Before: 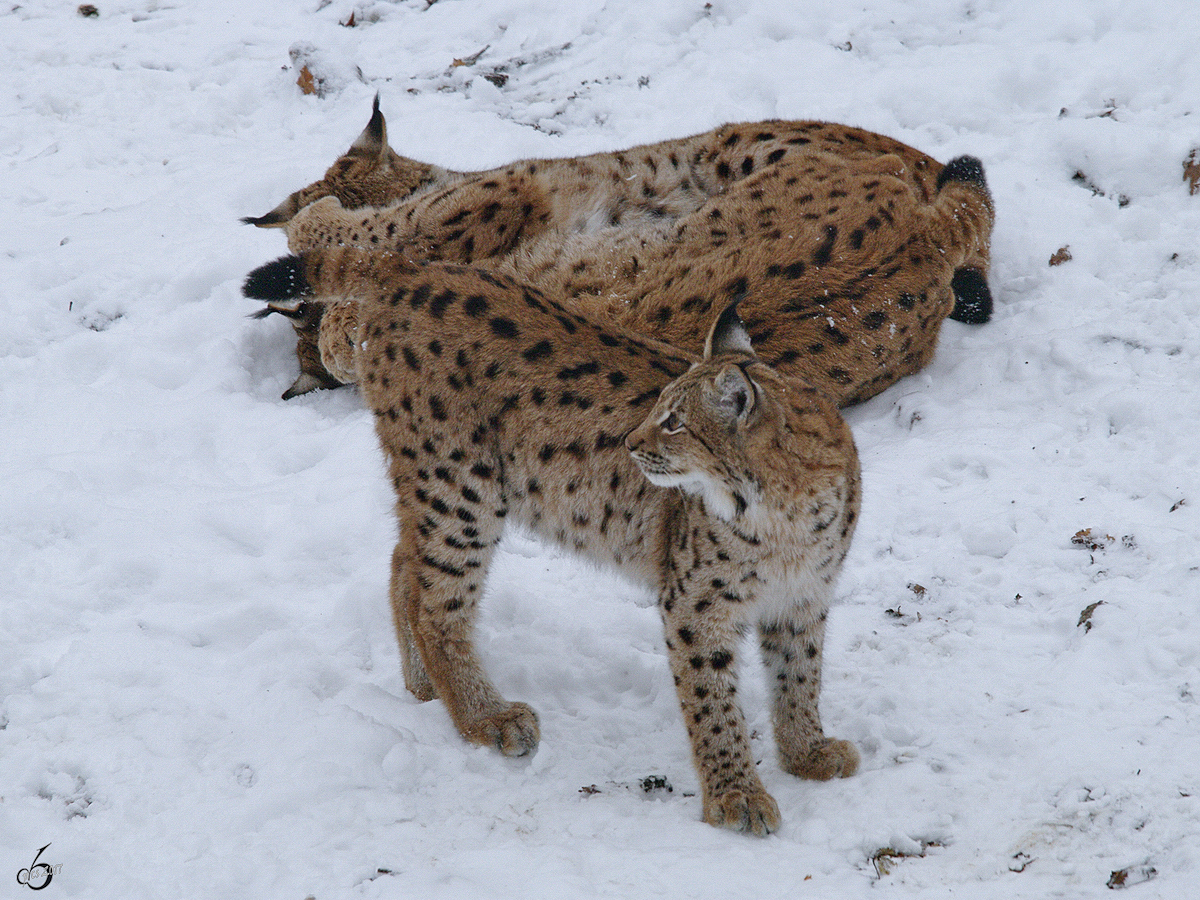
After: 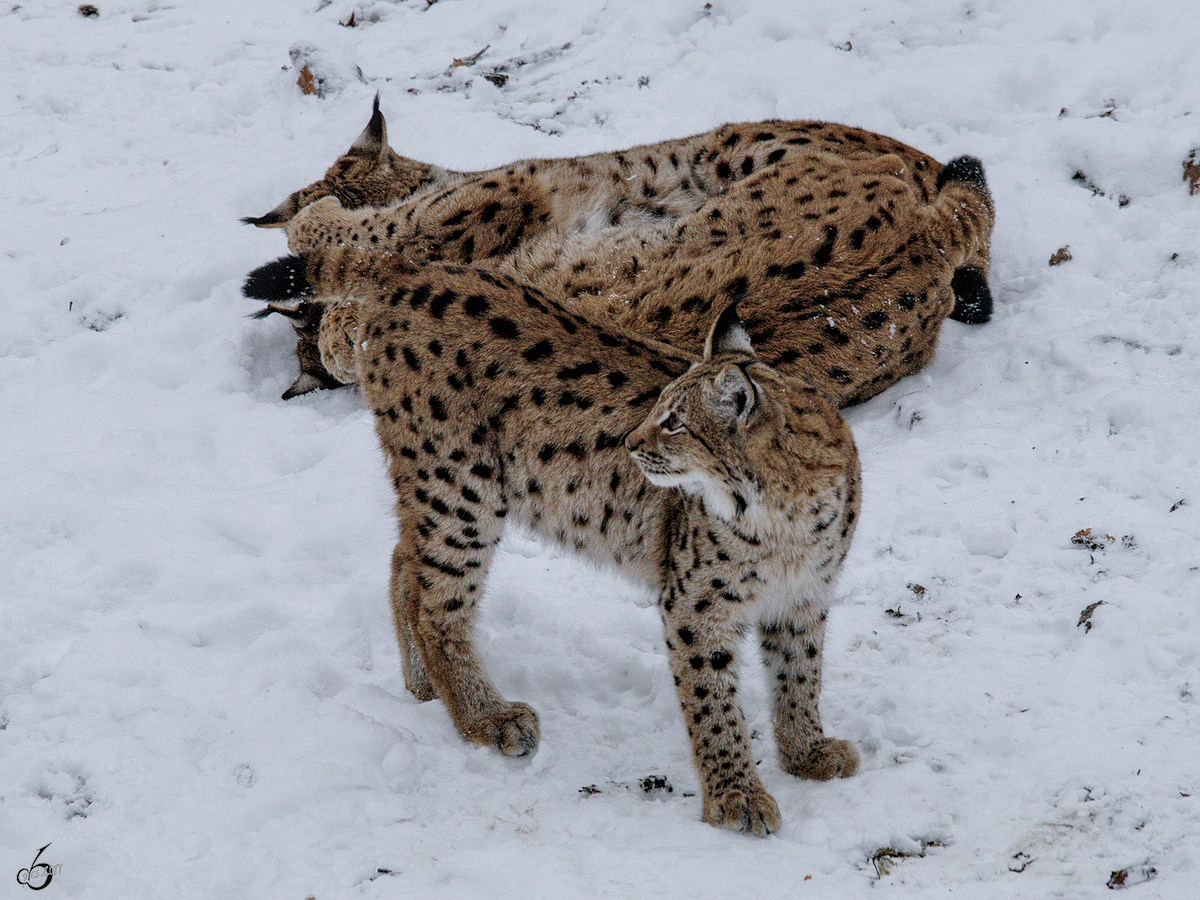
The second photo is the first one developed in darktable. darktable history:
local contrast: detail 130%
filmic rgb: black relative exposure -7.97 EV, white relative exposure 4.06 EV, hardness 4.19, latitude 49.17%, contrast 1.101
